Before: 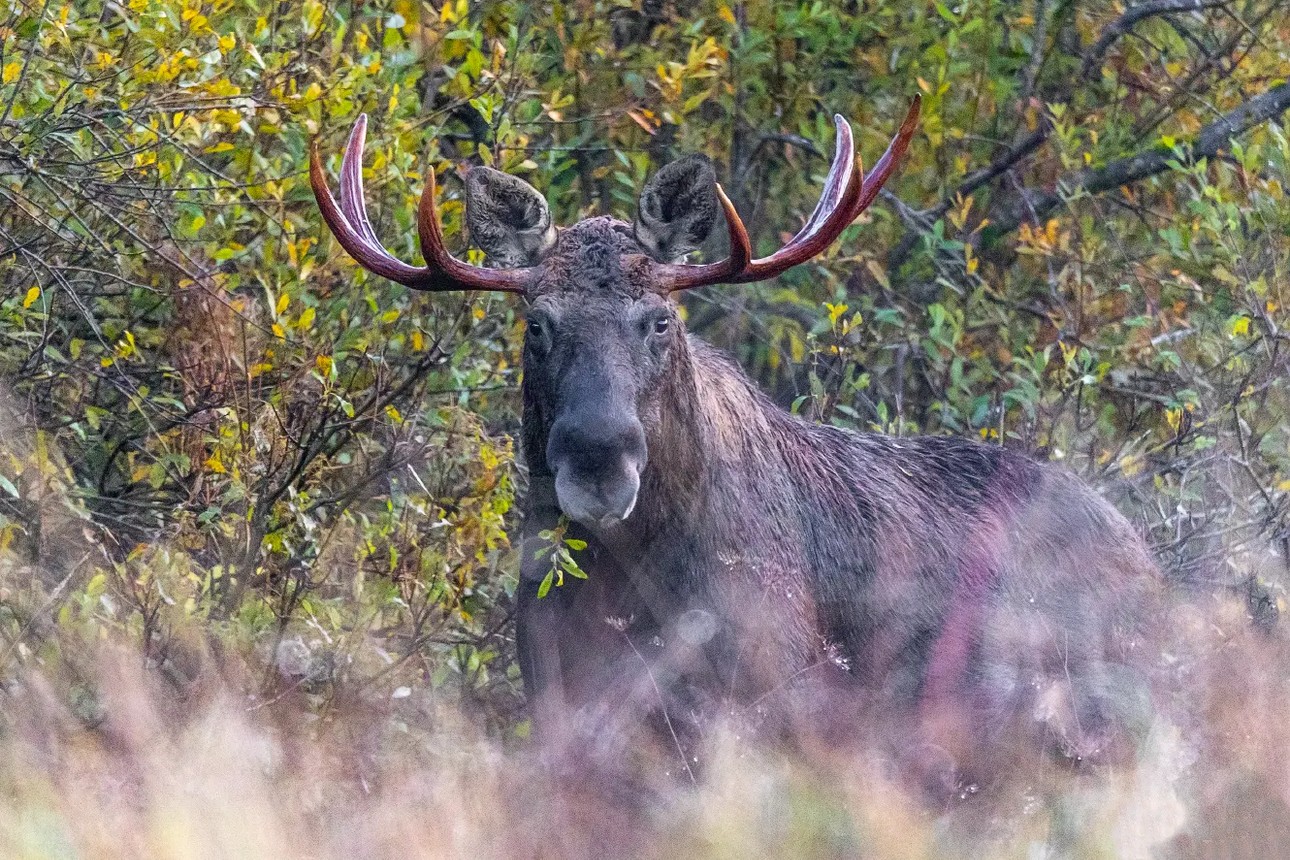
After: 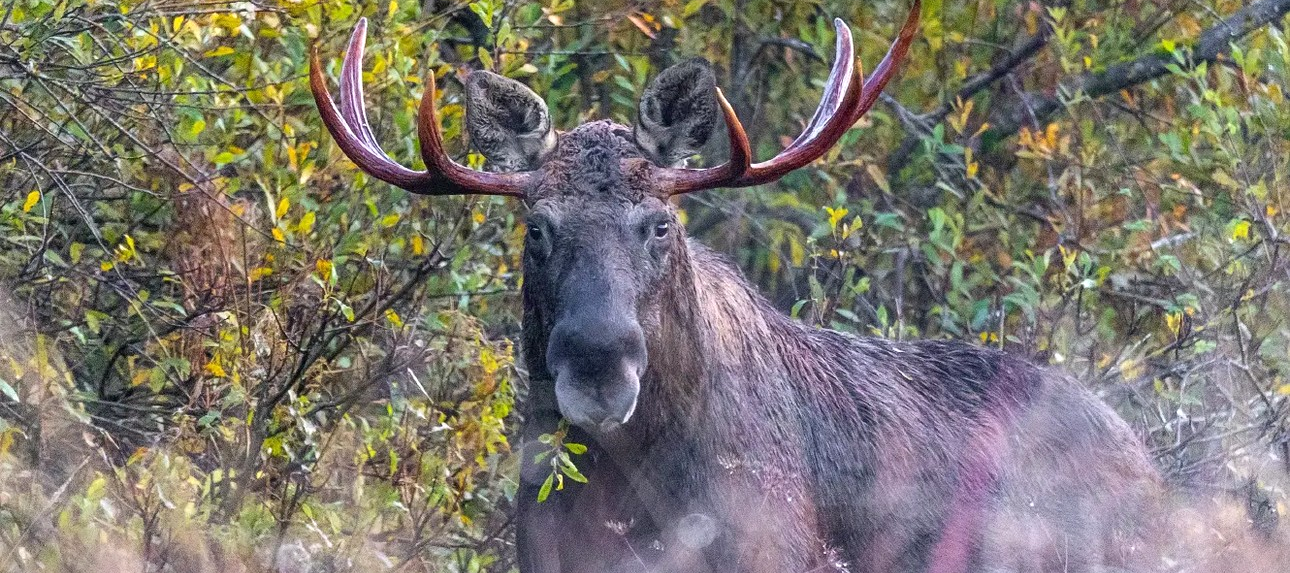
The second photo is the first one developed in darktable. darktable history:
crop: top 11.166%, bottom 22.168%
exposure: exposure 0.2 EV, compensate highlight preservation false
